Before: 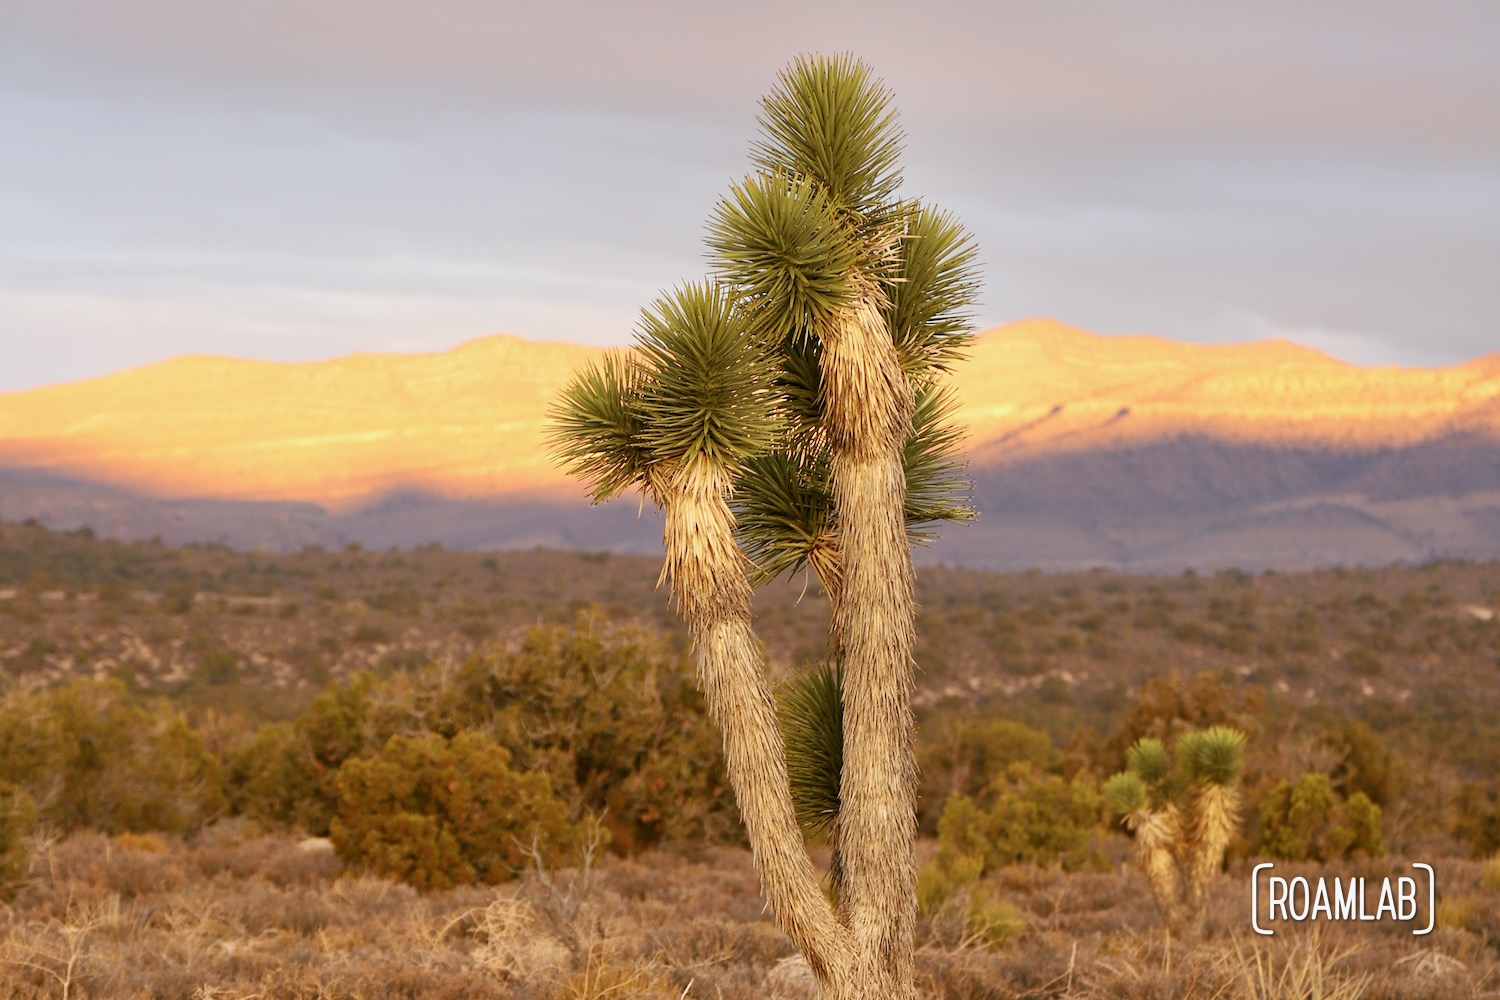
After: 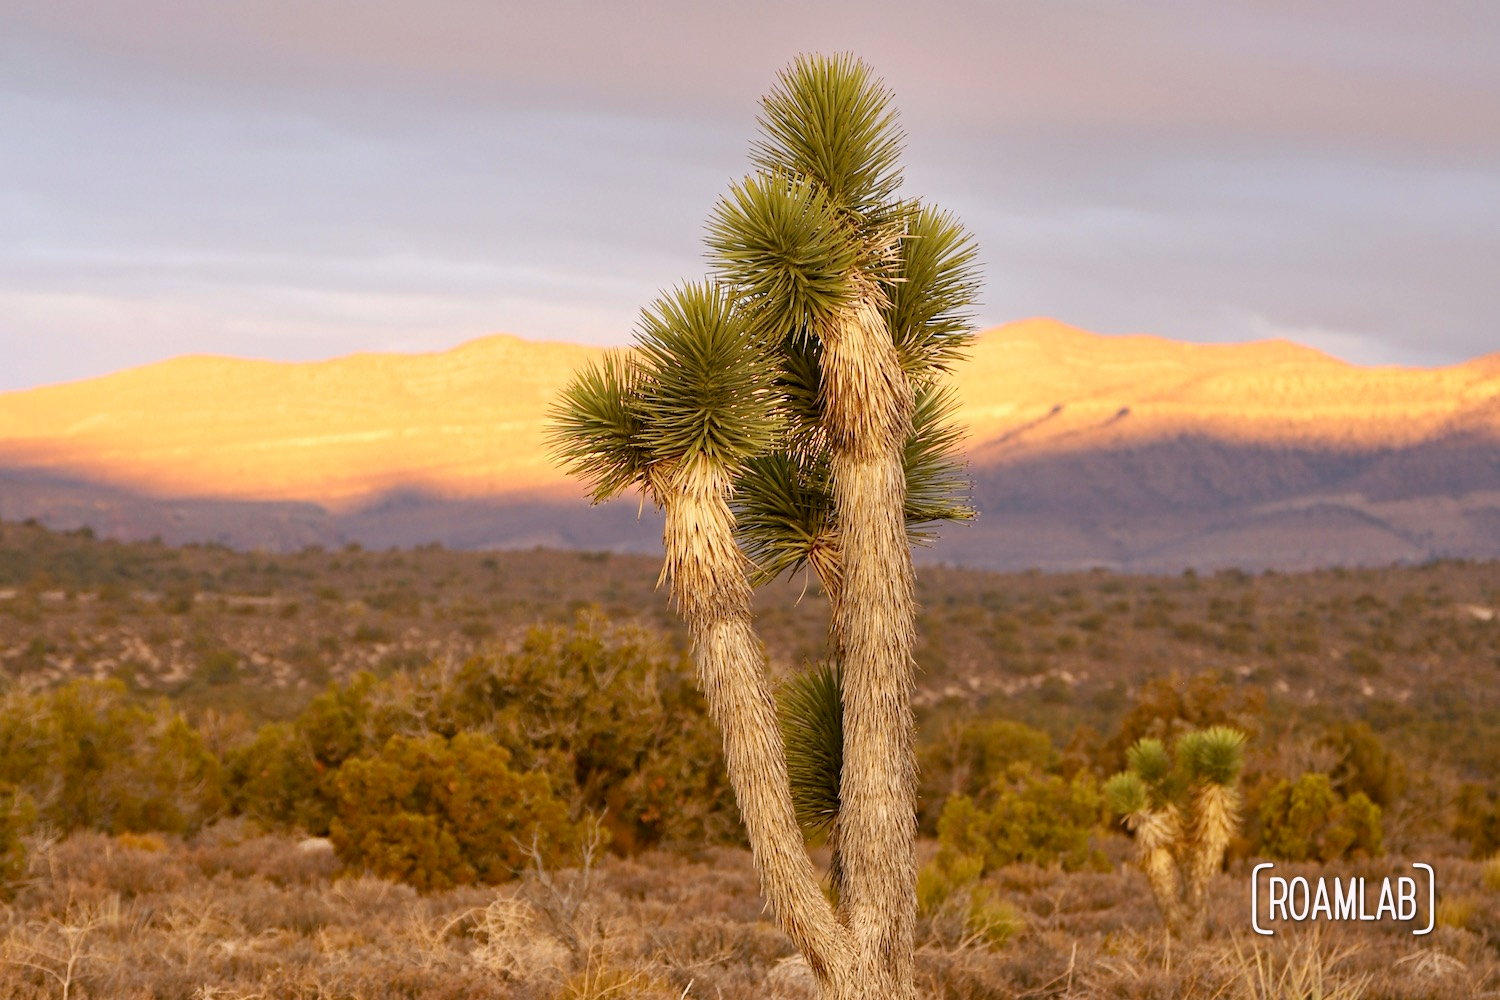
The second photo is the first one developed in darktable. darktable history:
color correction: highlights a* 3.11, highlights b* -1.03, shadows a* -0.086, shadows b* 1.93, saturation 0.982
haze removal: compatibility mode true, adaptive false
